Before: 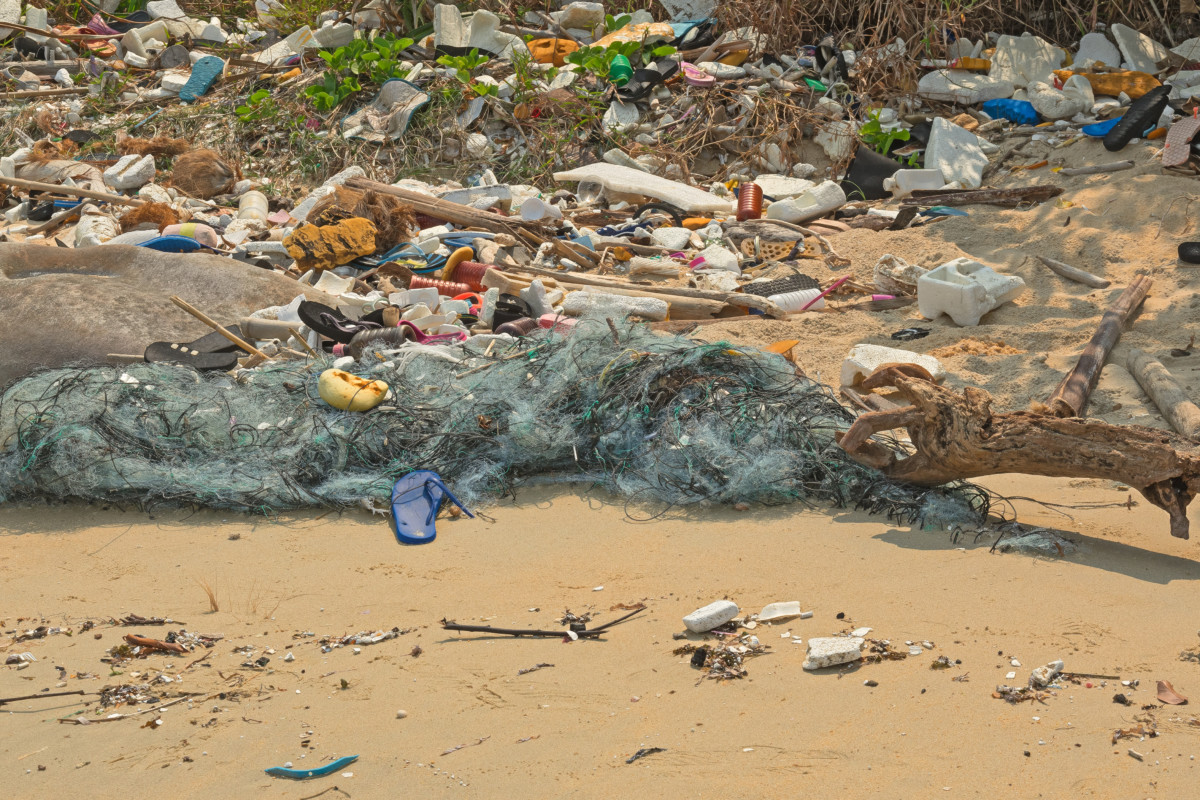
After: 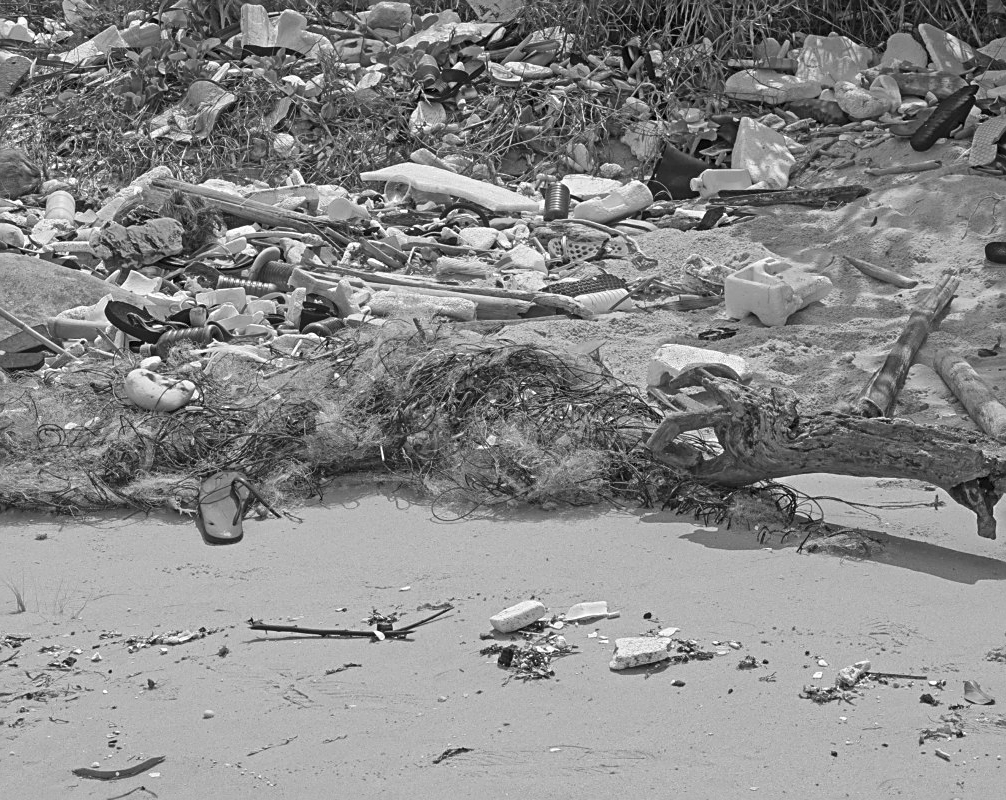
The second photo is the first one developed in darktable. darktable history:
monochrome: a -4.13, b 5.16, size 1
sharpen: on, module defaults
crop: left 16.145%
